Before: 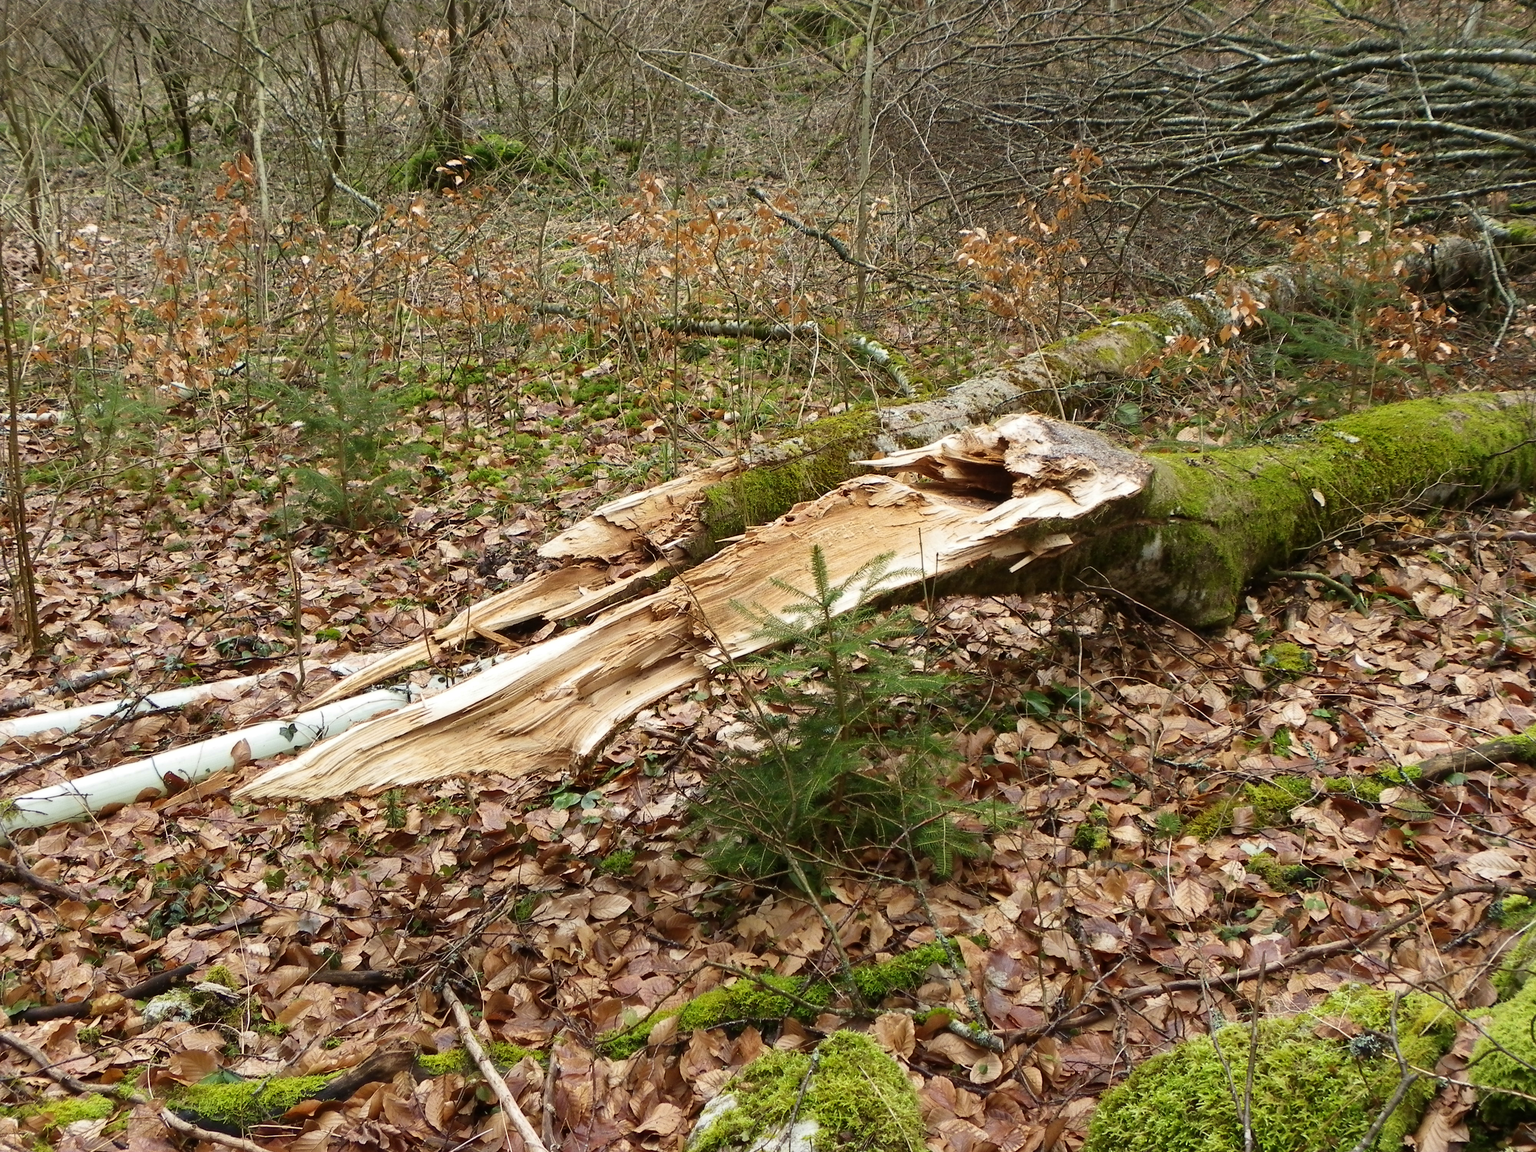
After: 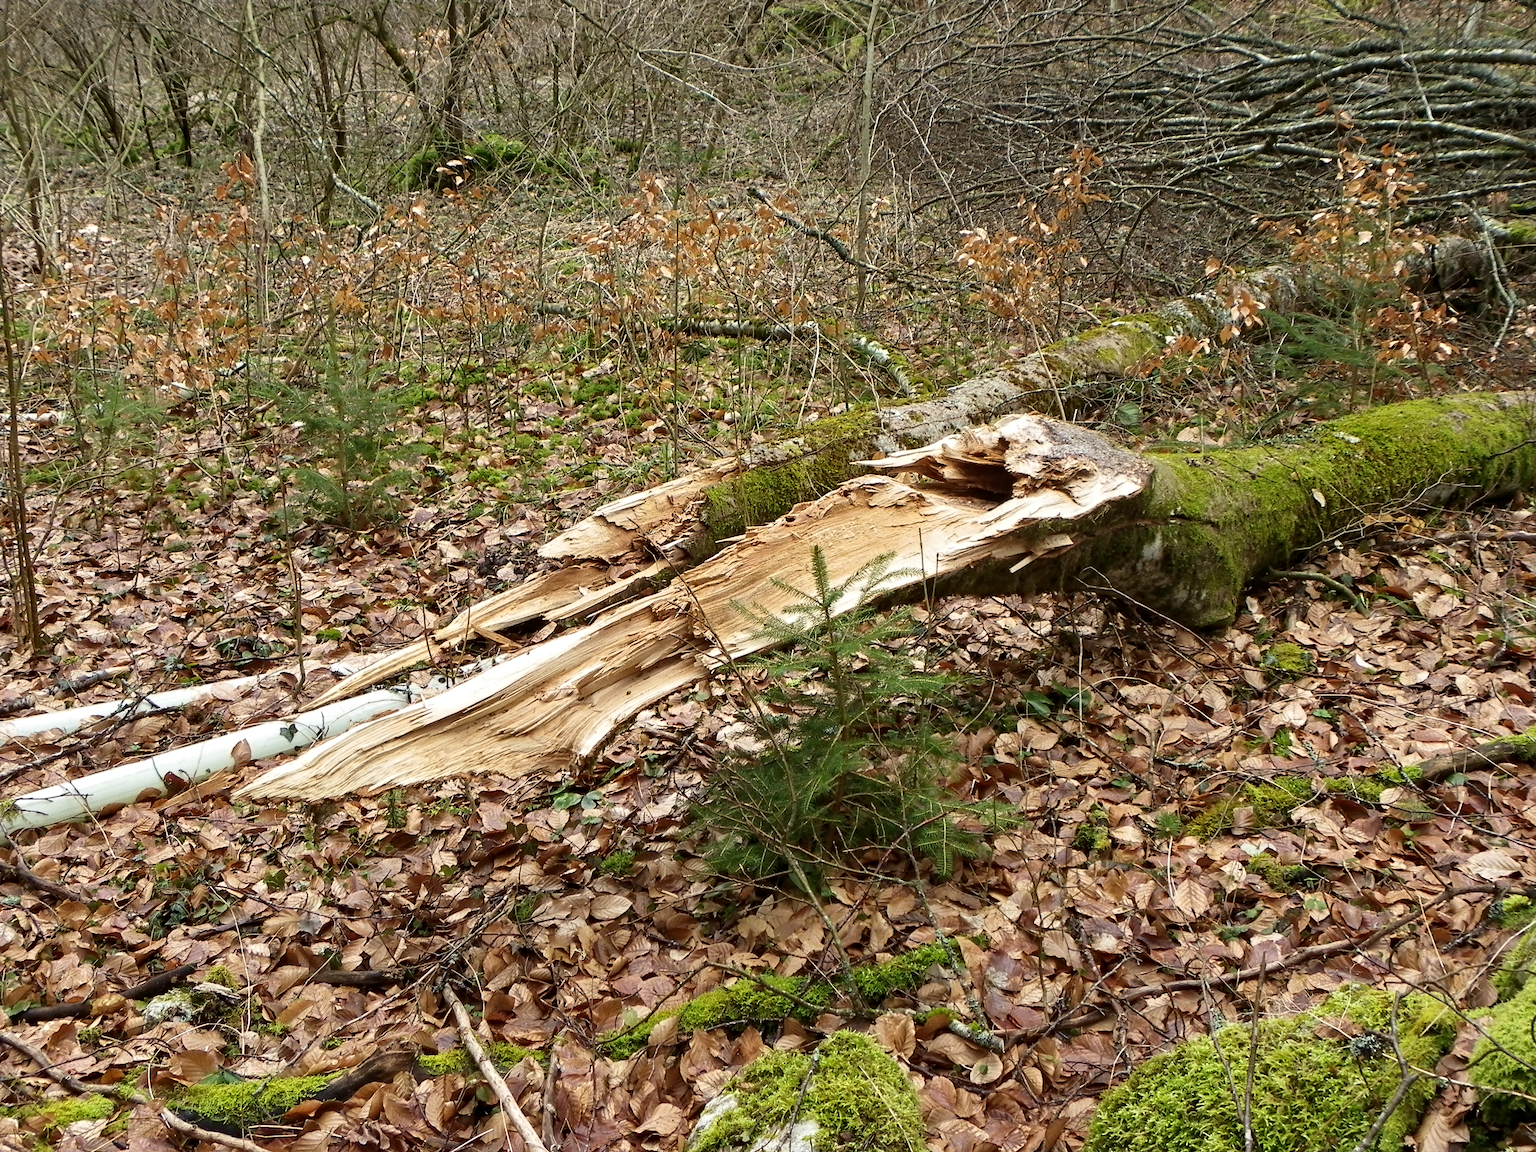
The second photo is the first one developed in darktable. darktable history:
contrast equalizer: octaves 7, y [[0.509, 0.514, 0.523, 0.542, 0.578, 0.603], [0.5 ×6], [0.509, 0.514, 0.523, 0.542, 0.578, 0.603], [0.001, 0.002, 0.003, 0.005, 0.01, 0.013], [0.001, 0.002, 0.003, 0.005, 0.01, 0.013]]
